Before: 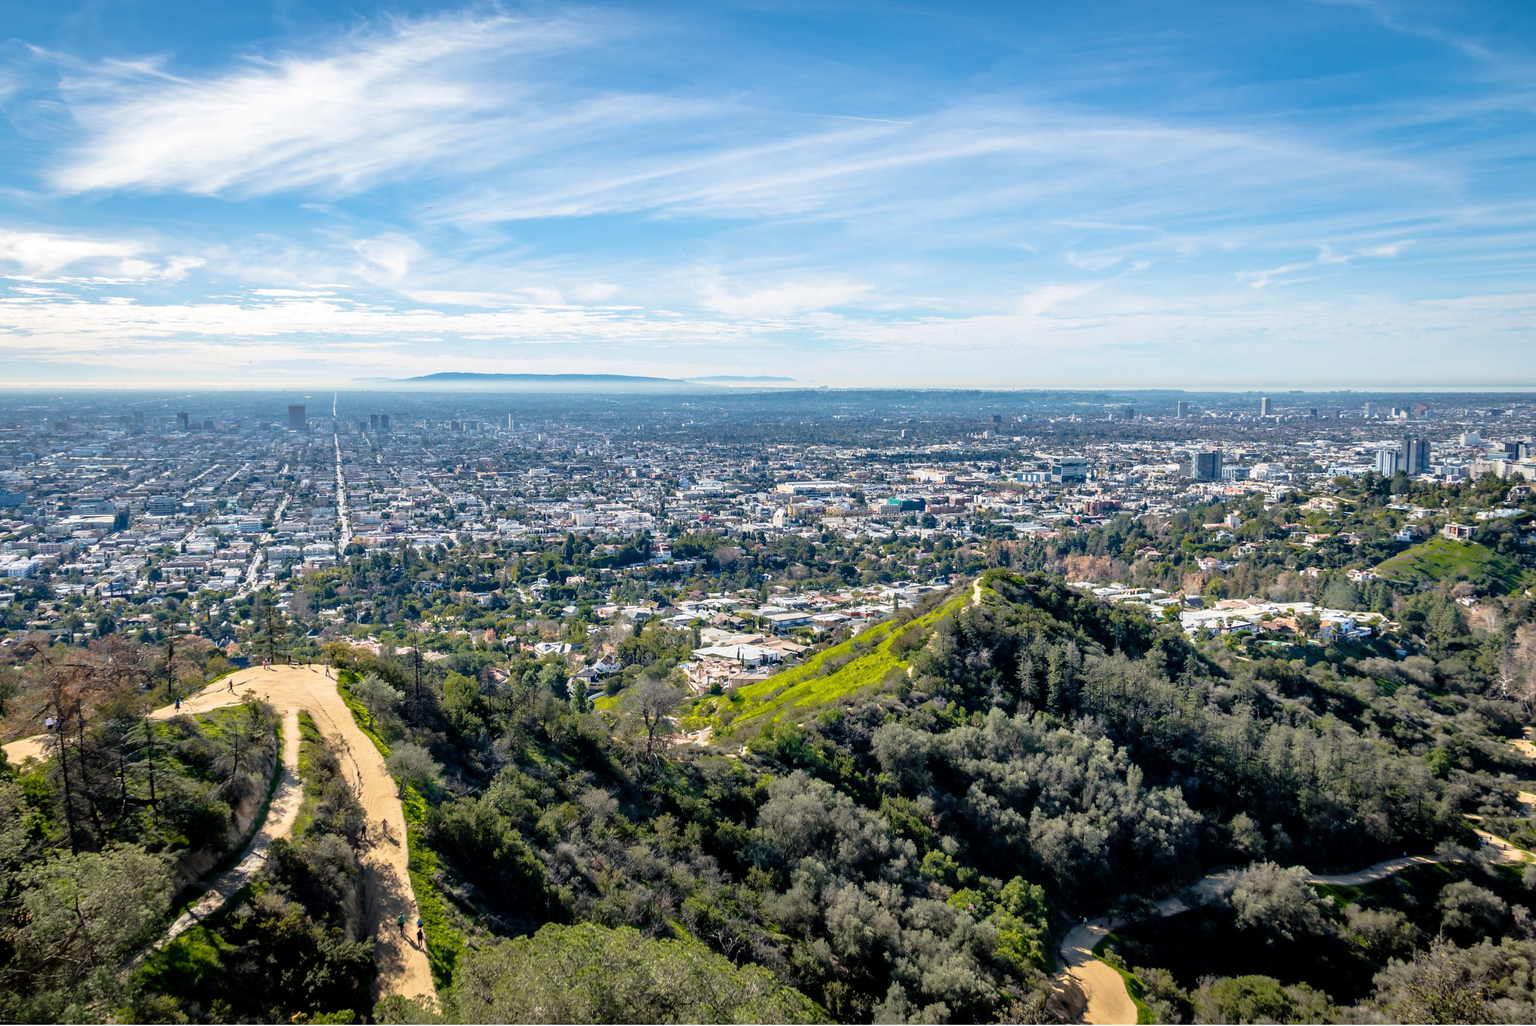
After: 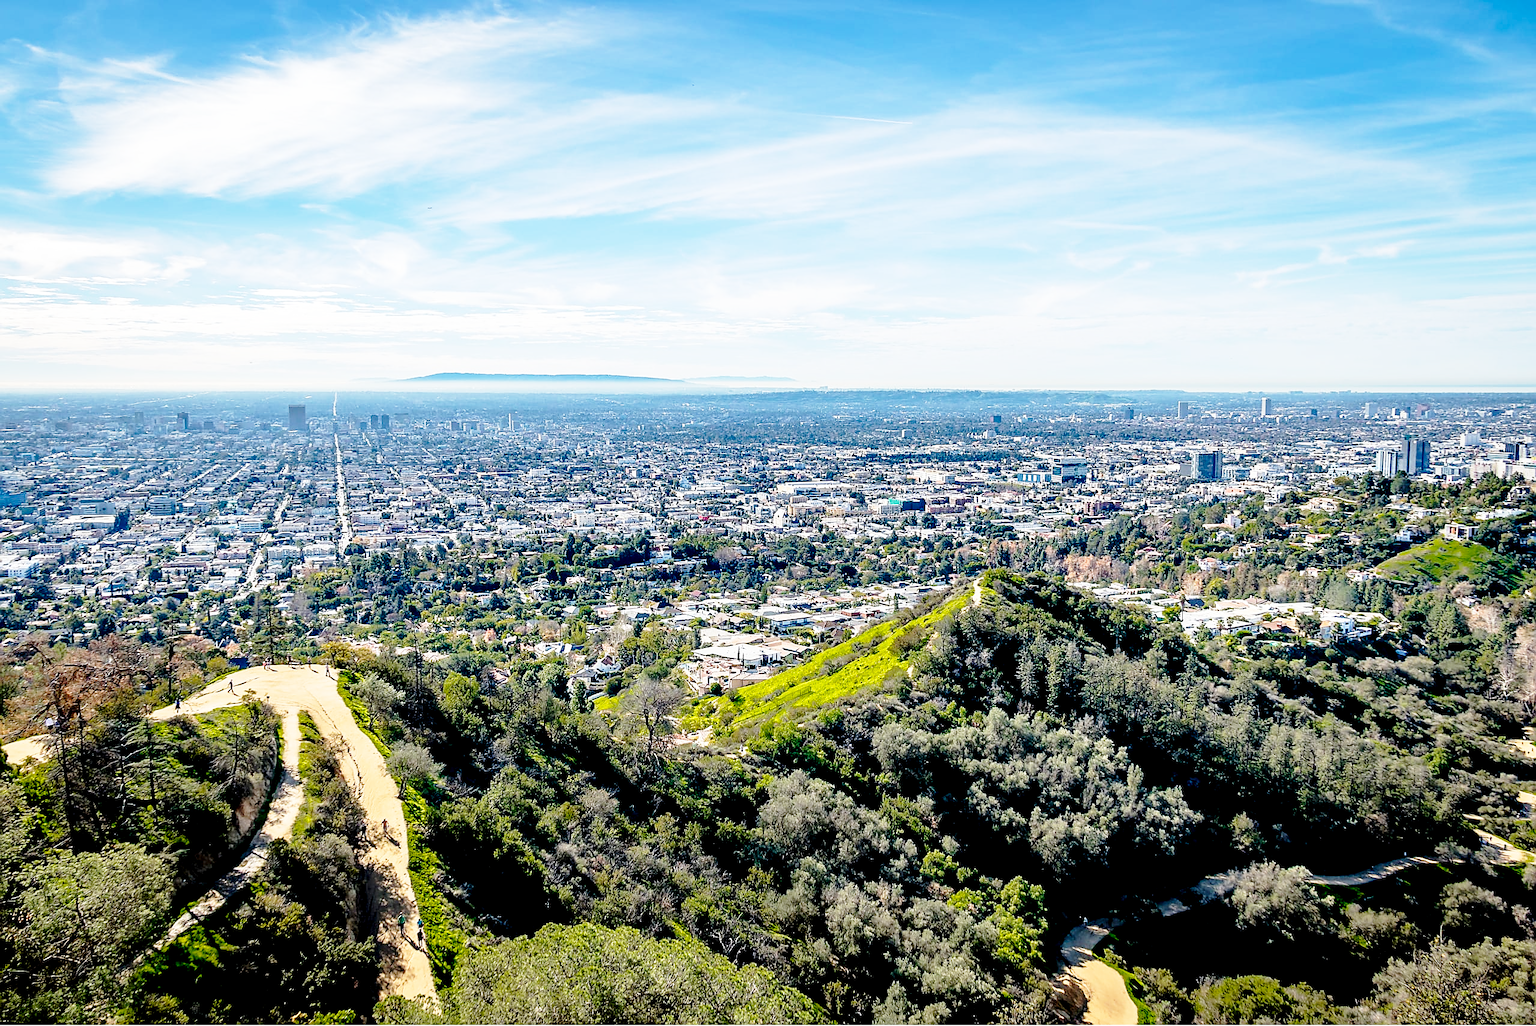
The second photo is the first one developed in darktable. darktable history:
rotate and perspective: automatic cropping off
sharpen: radius 1.4, amount 1.25, threshold 0.7
base curve: curves: ch0 [(0, 0) (0.028, 0.03) (0.121, 0.232) (0.46, 0.748) (0.859, 0.968) (1, 1)], preserve colors none
exposure: black level correction 0.016, exposure -0.009 EV, compensate highlight preservation false
